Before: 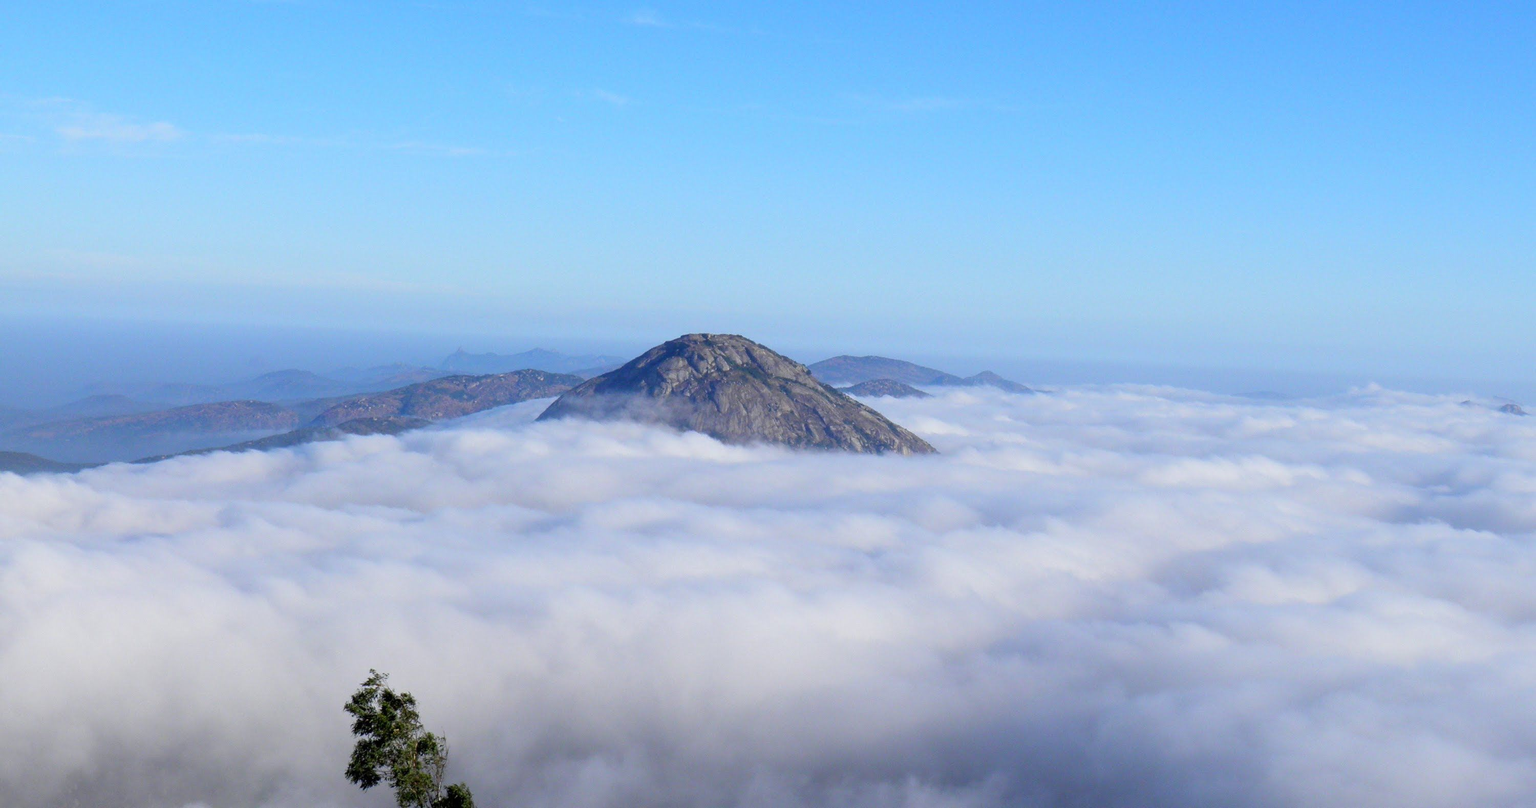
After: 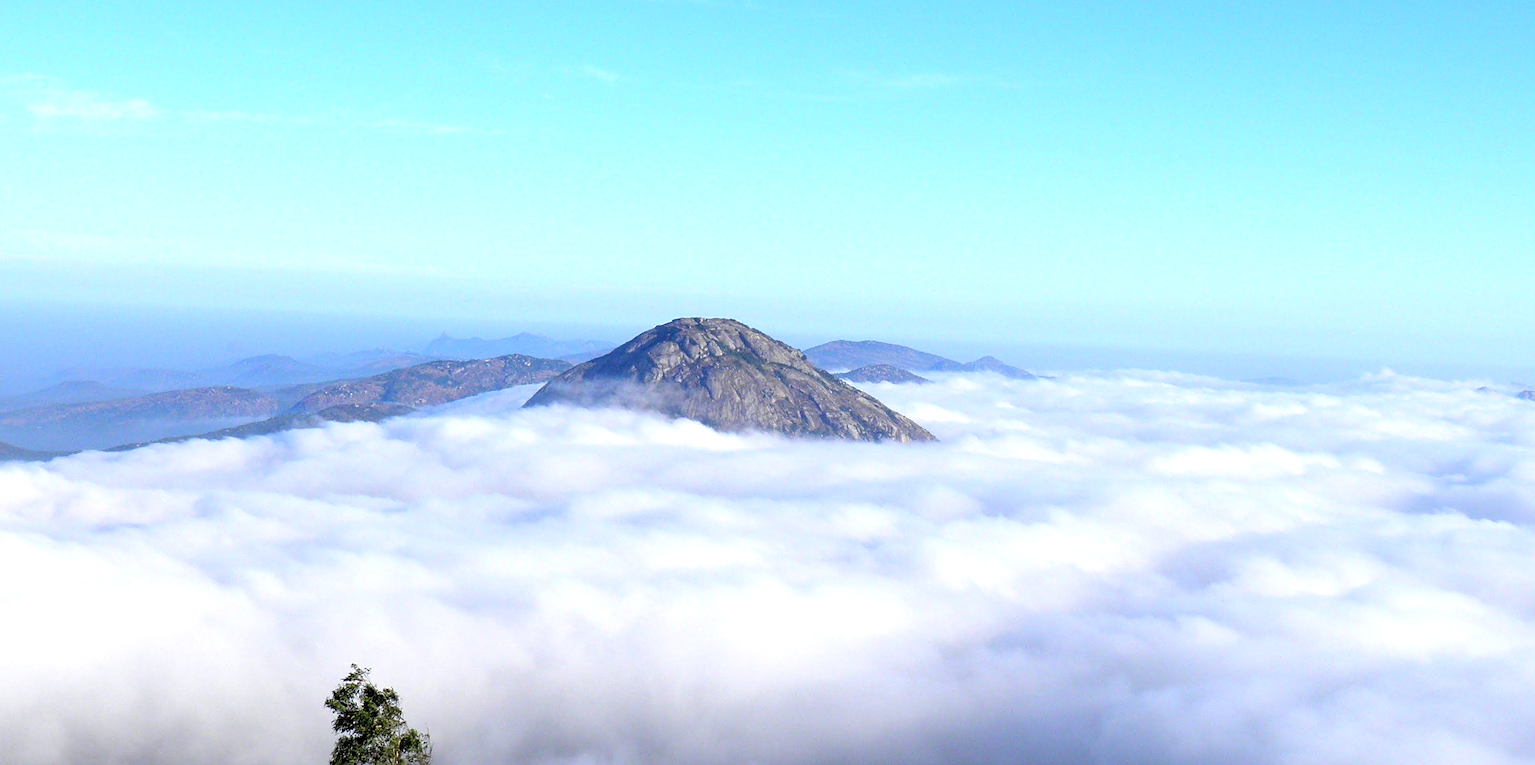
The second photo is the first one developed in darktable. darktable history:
crop: left 1.964%, top 3.251%, right 1.122%, bottom 4.933%
sharpen: on, module defaults
exposure: black level correction 0, exposure 0.7 EV, compensate exposure bias true, compensate highlight preservation false
